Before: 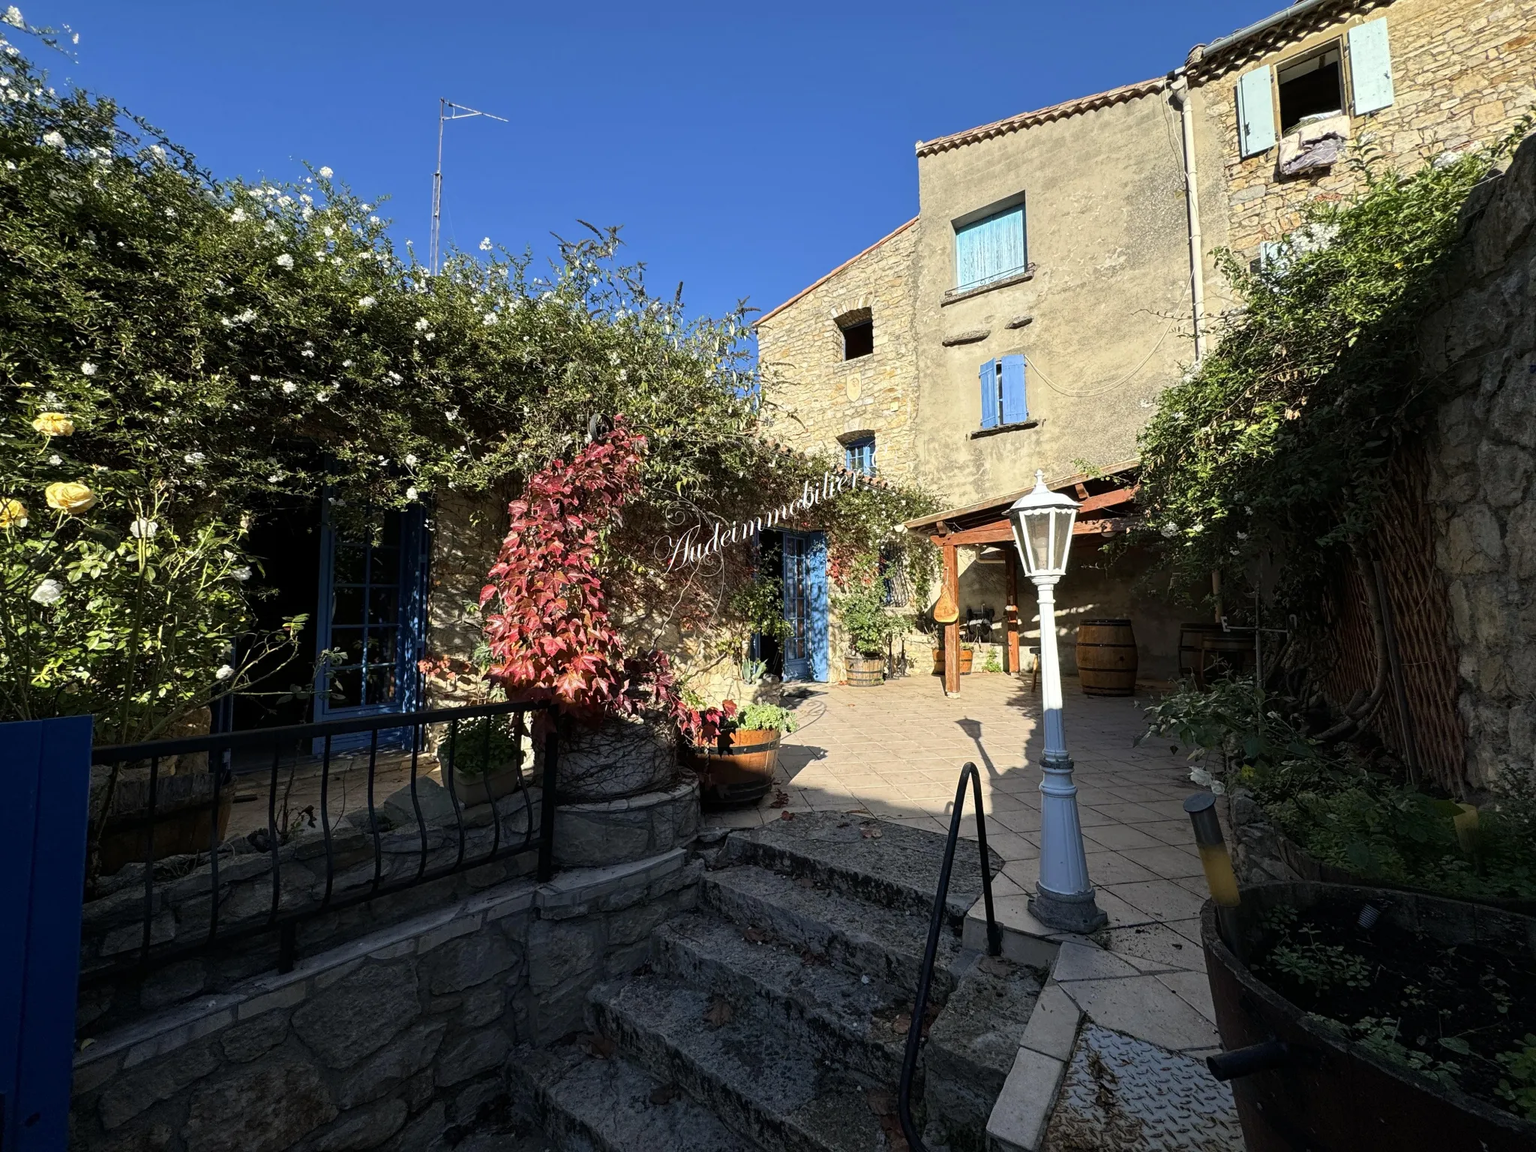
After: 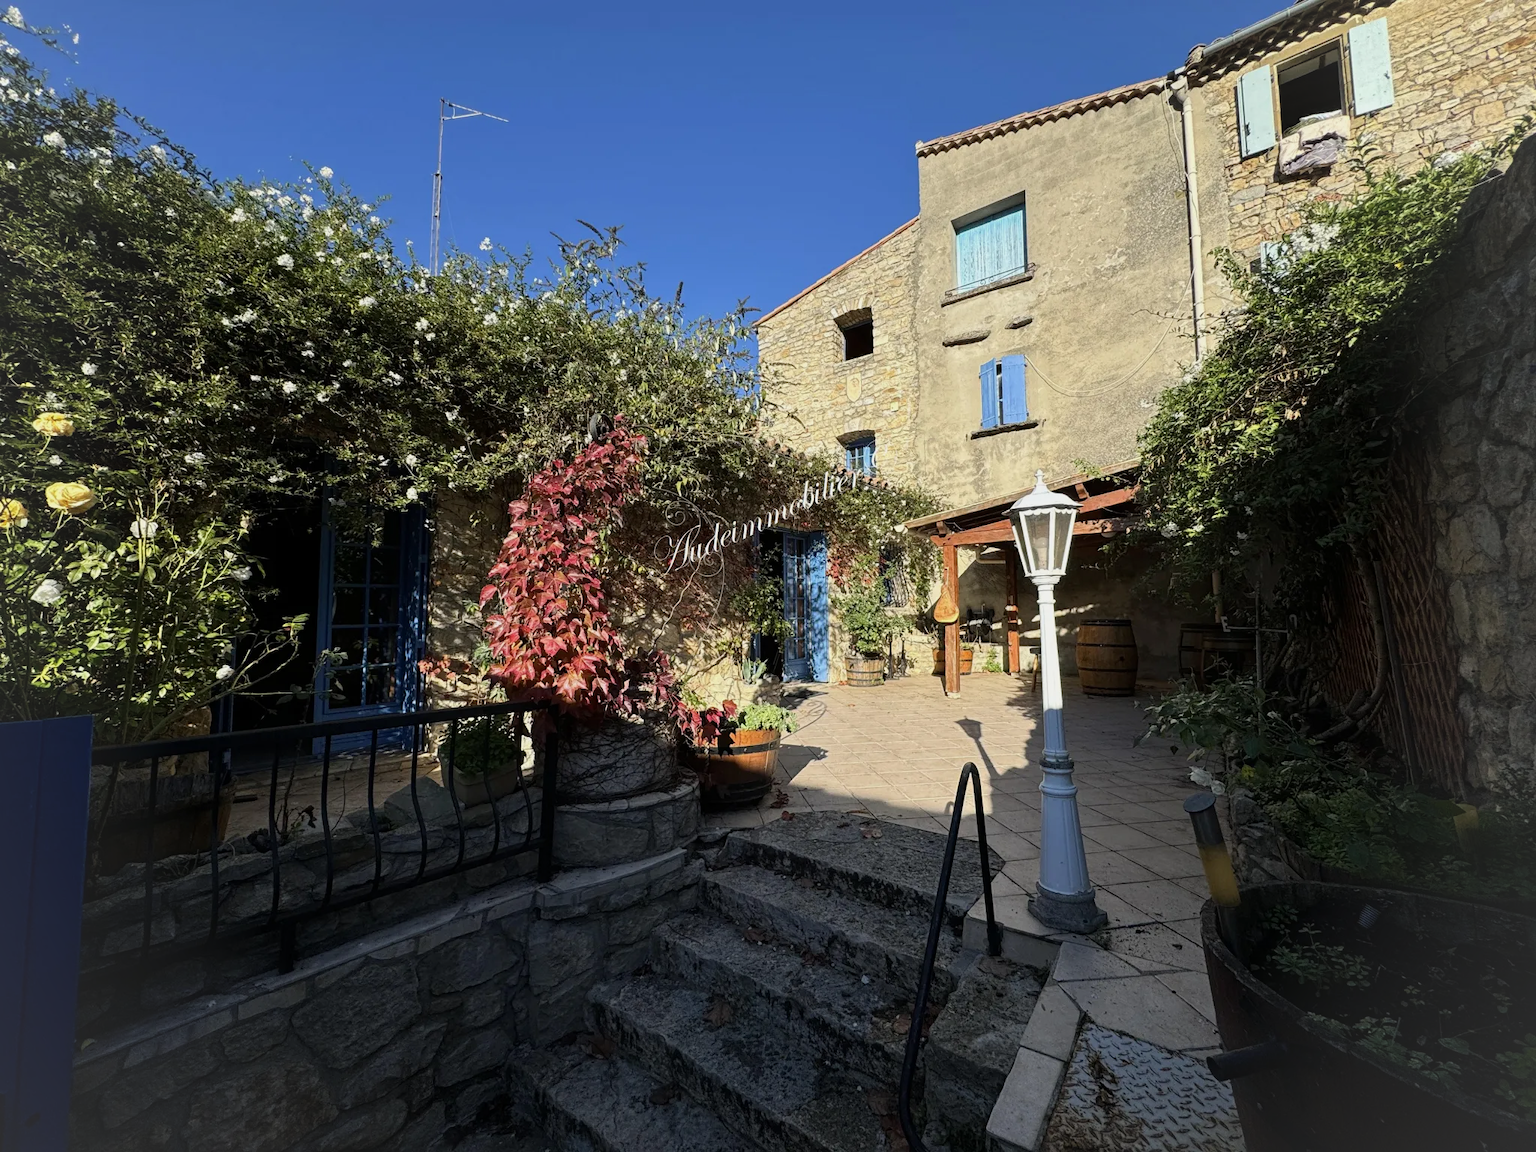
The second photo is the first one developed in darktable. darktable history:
exposure: exposure -0.206 EV, compensate highlight preservation false
vignetting: fall-off radius 61.24%, brightness 0.037, saturation 0.001, center (0, 0.007)
